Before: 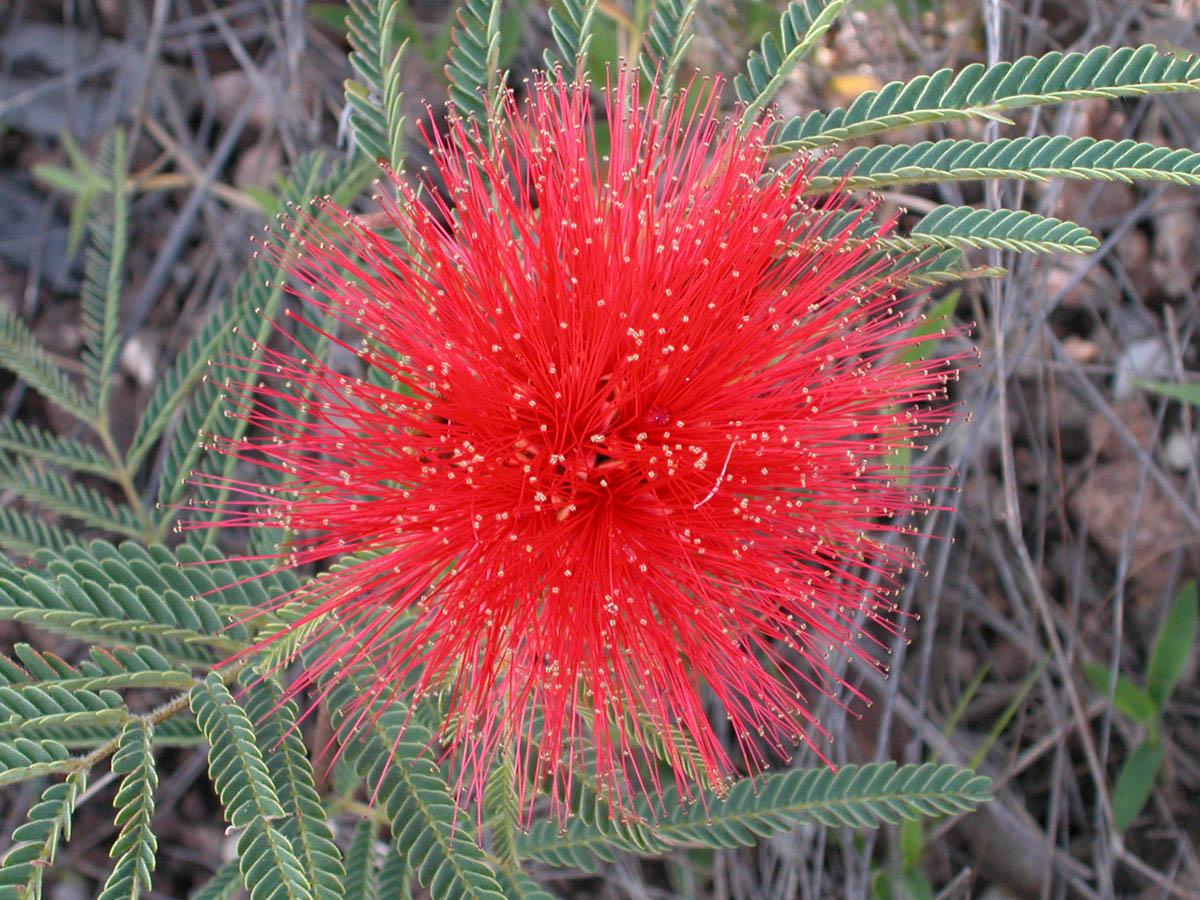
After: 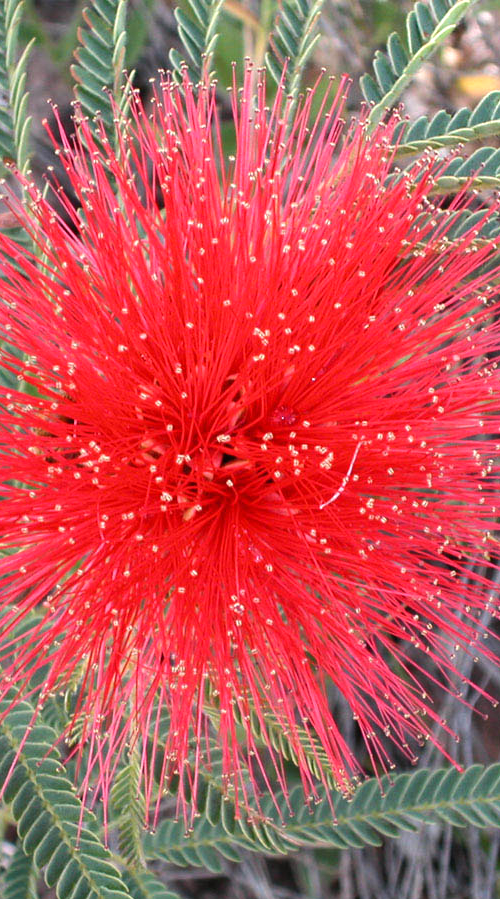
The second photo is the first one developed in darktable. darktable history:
tone equalizer: -8 EV -0.417 EV, -7 EV -0.389 EV, -6 EV -0.333 EV, -5 EV -0.222 EV, -3 EV 0.222 EV, -2 EV 0.333 EV, -1 EV 0.389 EV, +0 EV 0.417 EV, edges refinement/feathering 500, mask exposure compensation -1.57 EV, preserve details no
crop: left 31.229%, right 27.105%
